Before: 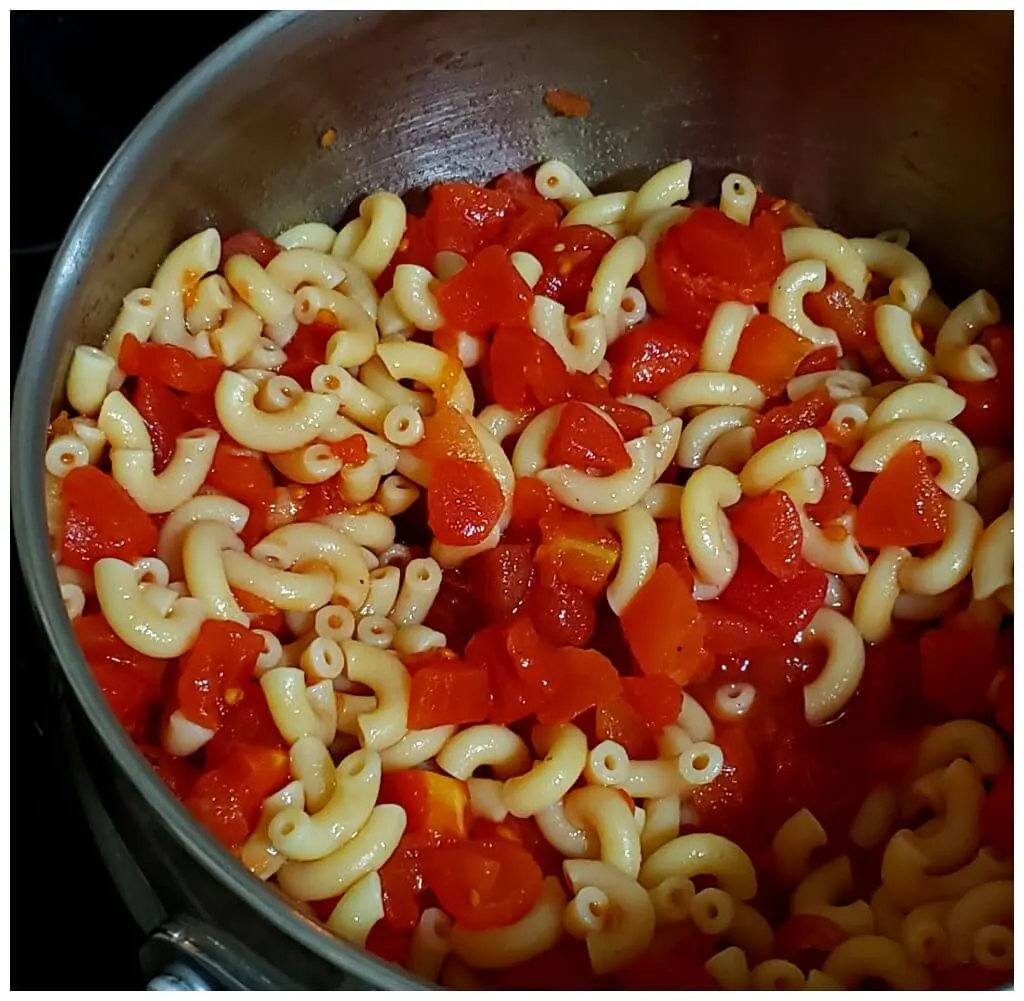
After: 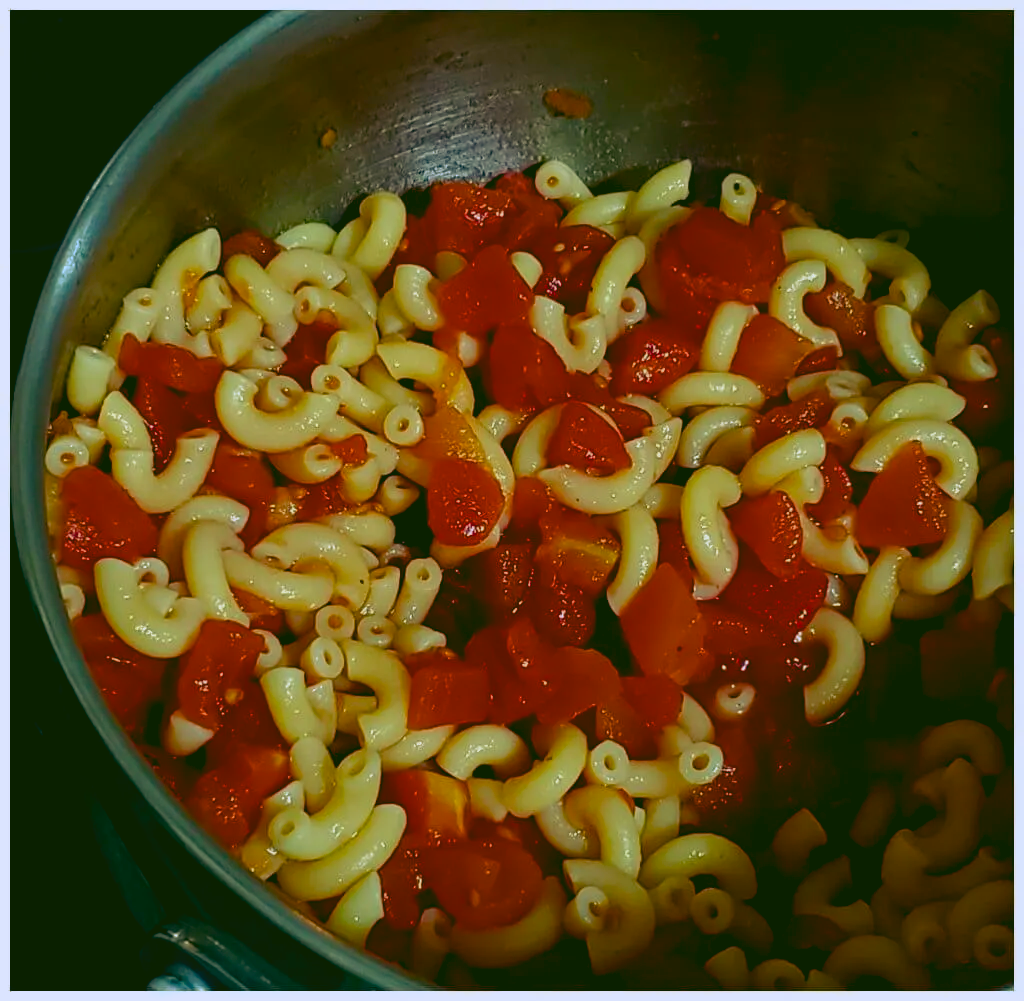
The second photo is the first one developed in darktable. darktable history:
rgb curve: curves: ch0 [(0.123, 0.061) (0.995, 0.887)]; ch1 [(0.06, 0.116) (1, 0.906)]; ch2 [(0, 0) (0.824, 0.69) (1, 1)], mode RGB, independent channels, compensate middle gray true
color balance rgb: perceptual saturation grading › global saturation 35%, perceptual saturation grading › highlights -25%, perceptual saturation grading › shadows 50%
